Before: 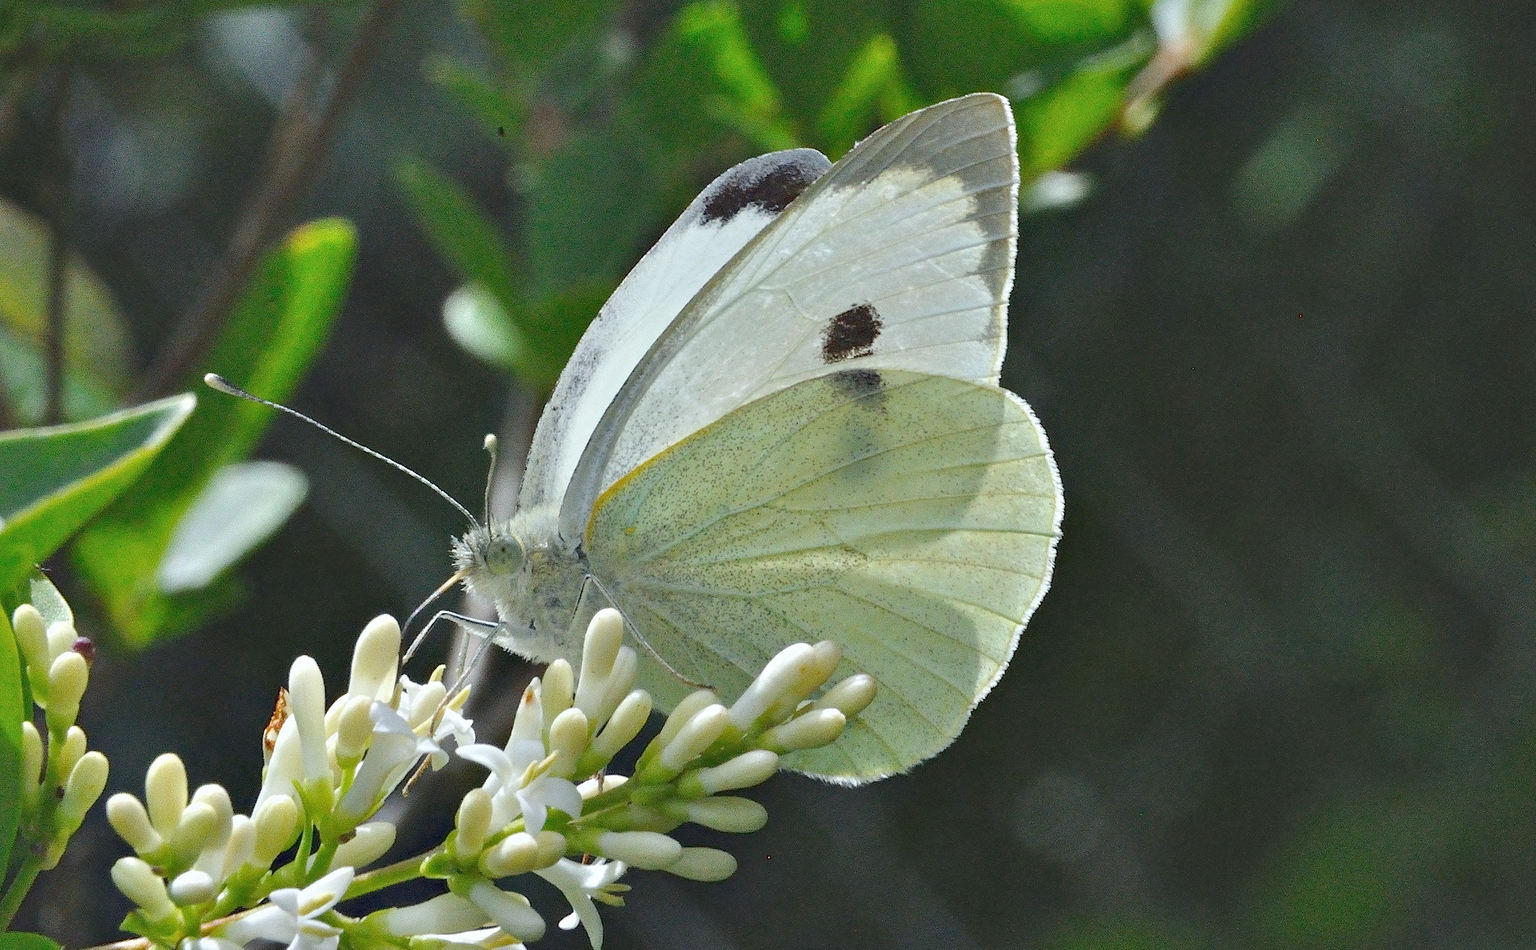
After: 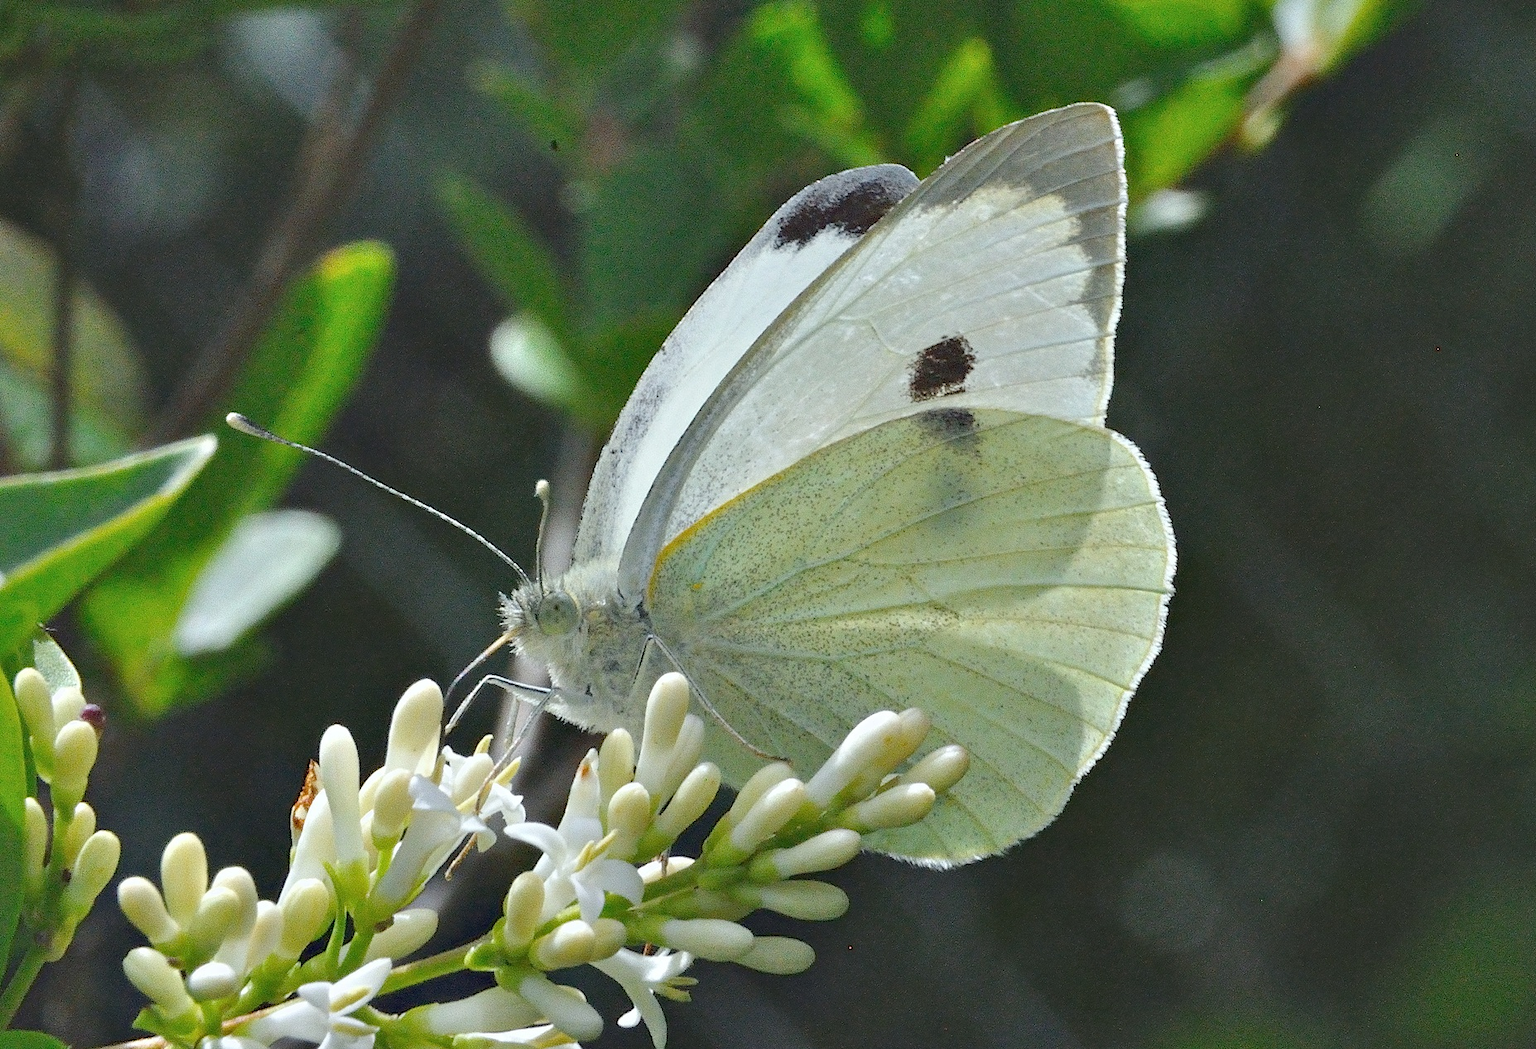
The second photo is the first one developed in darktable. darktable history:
crop: right 9.517%, bottom 0.034%
